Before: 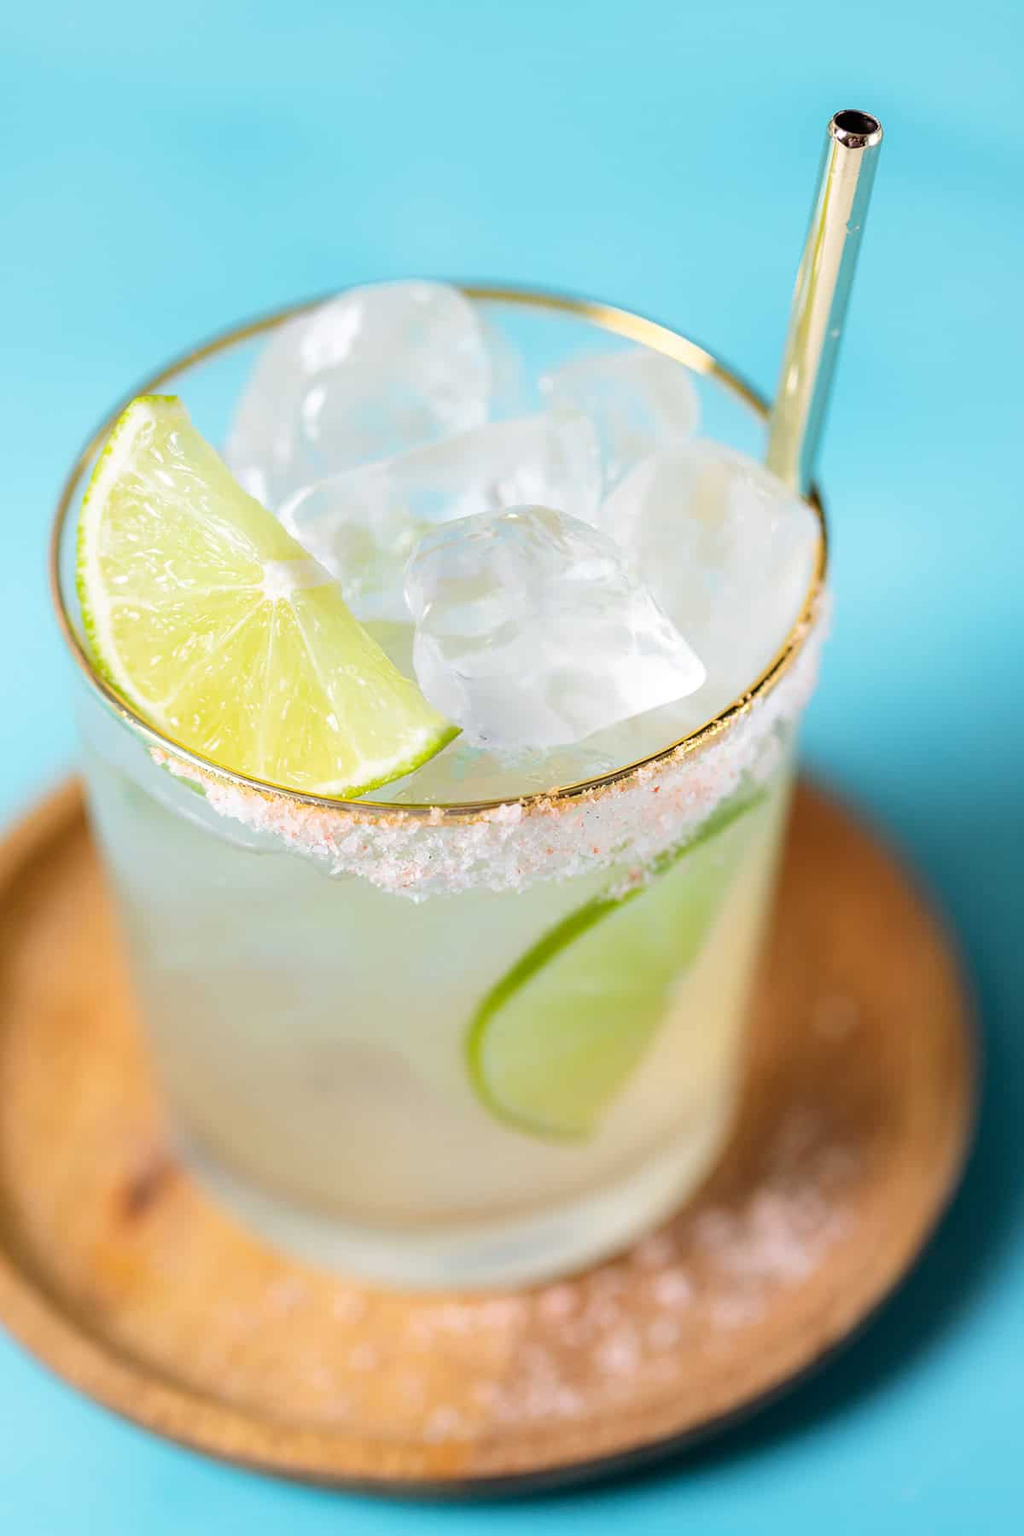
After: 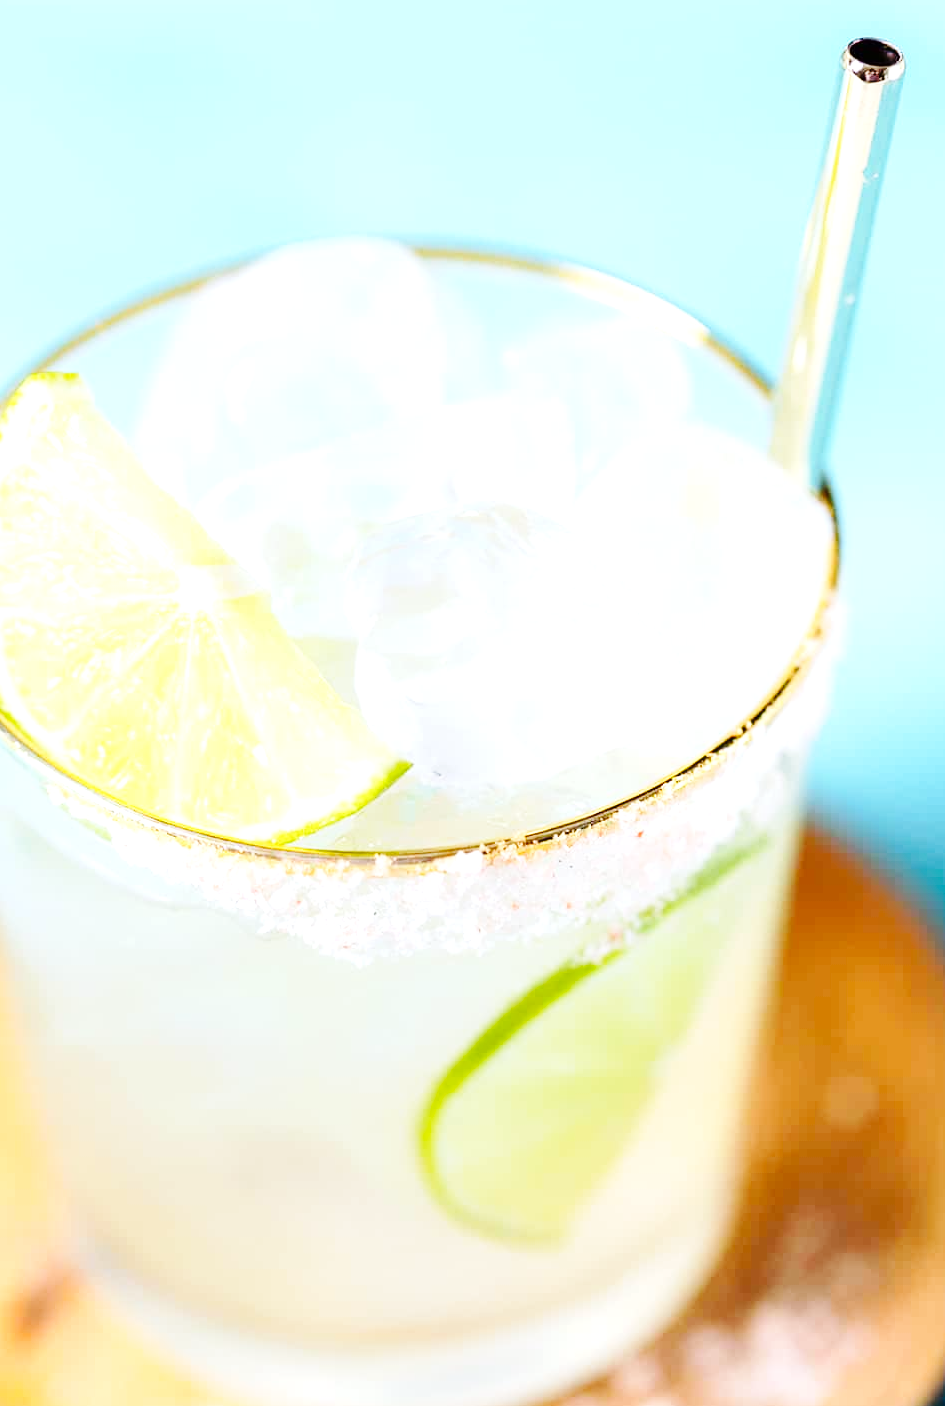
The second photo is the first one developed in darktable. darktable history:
exposure: exposure 0.6 EV, compensate highlight preservation false
base curve: curves: ch0 [(0, 0) (0.036, 0.025) (0.121, 0.166) (0.206, 0.329) (0.605, 0.79) (1, 1)], preserve colors none
crop and rotate: left 10.77%, top 5.1%, right 10.41%, bottom 16.76%
white balance: red 0.976, blue 1.04
